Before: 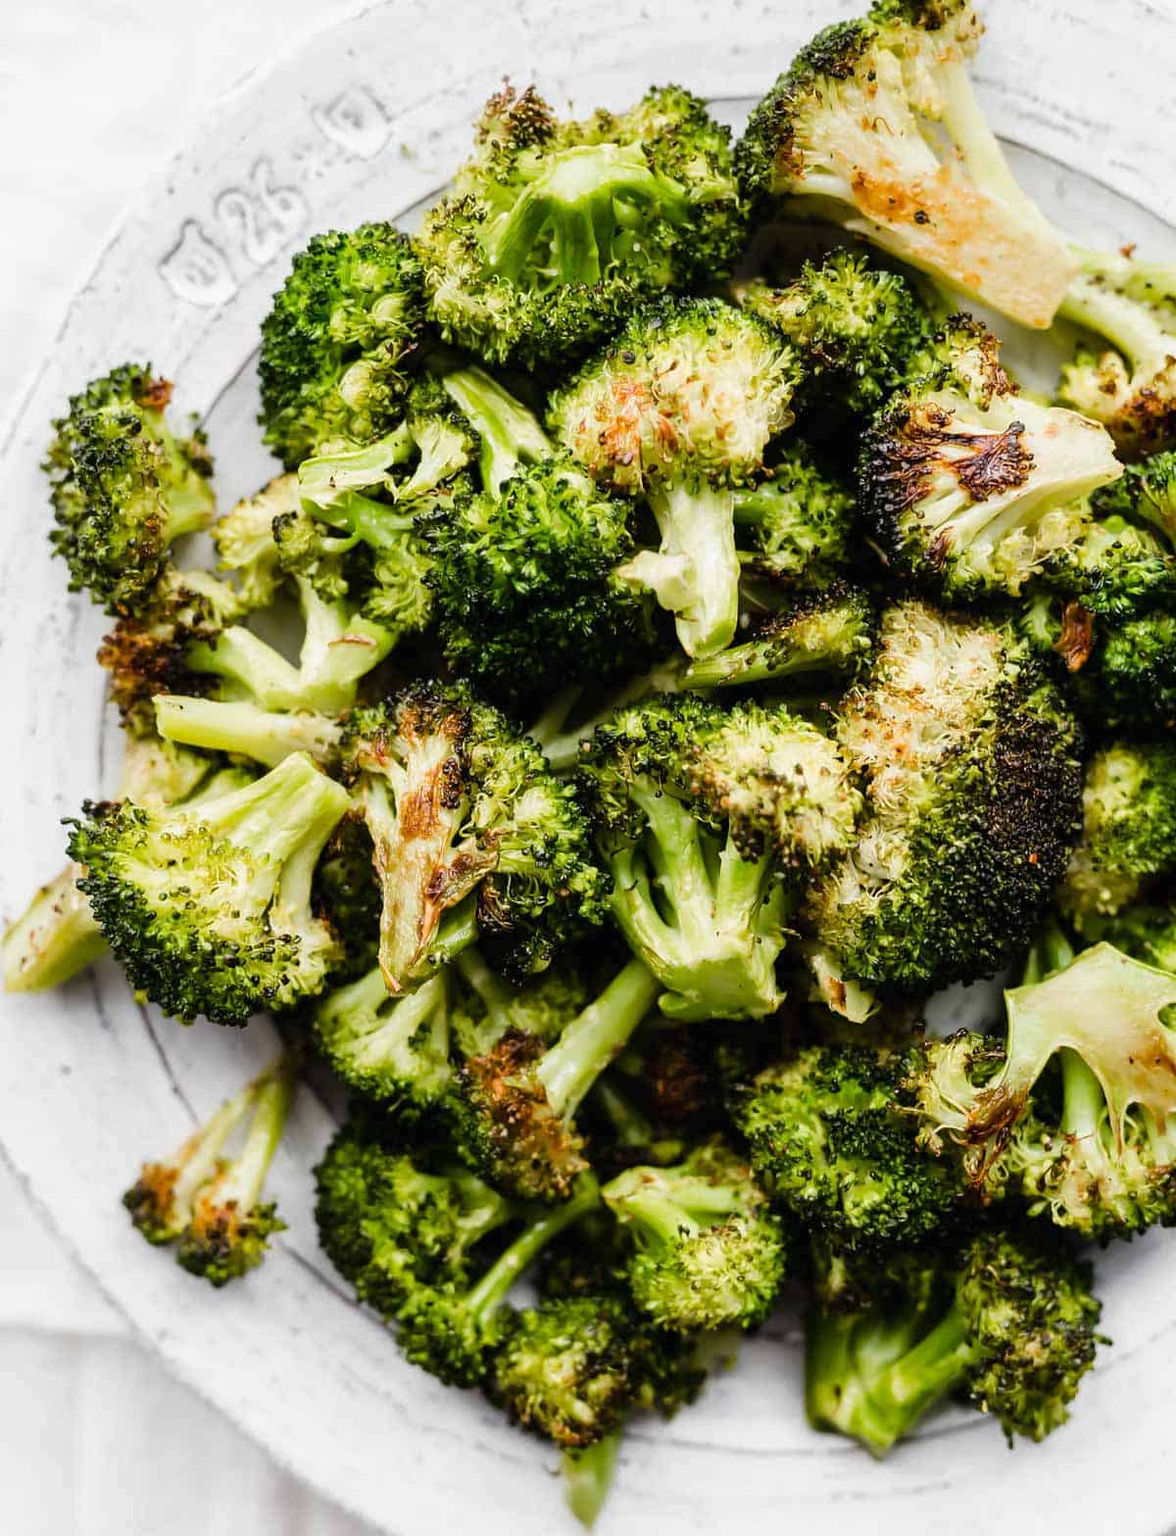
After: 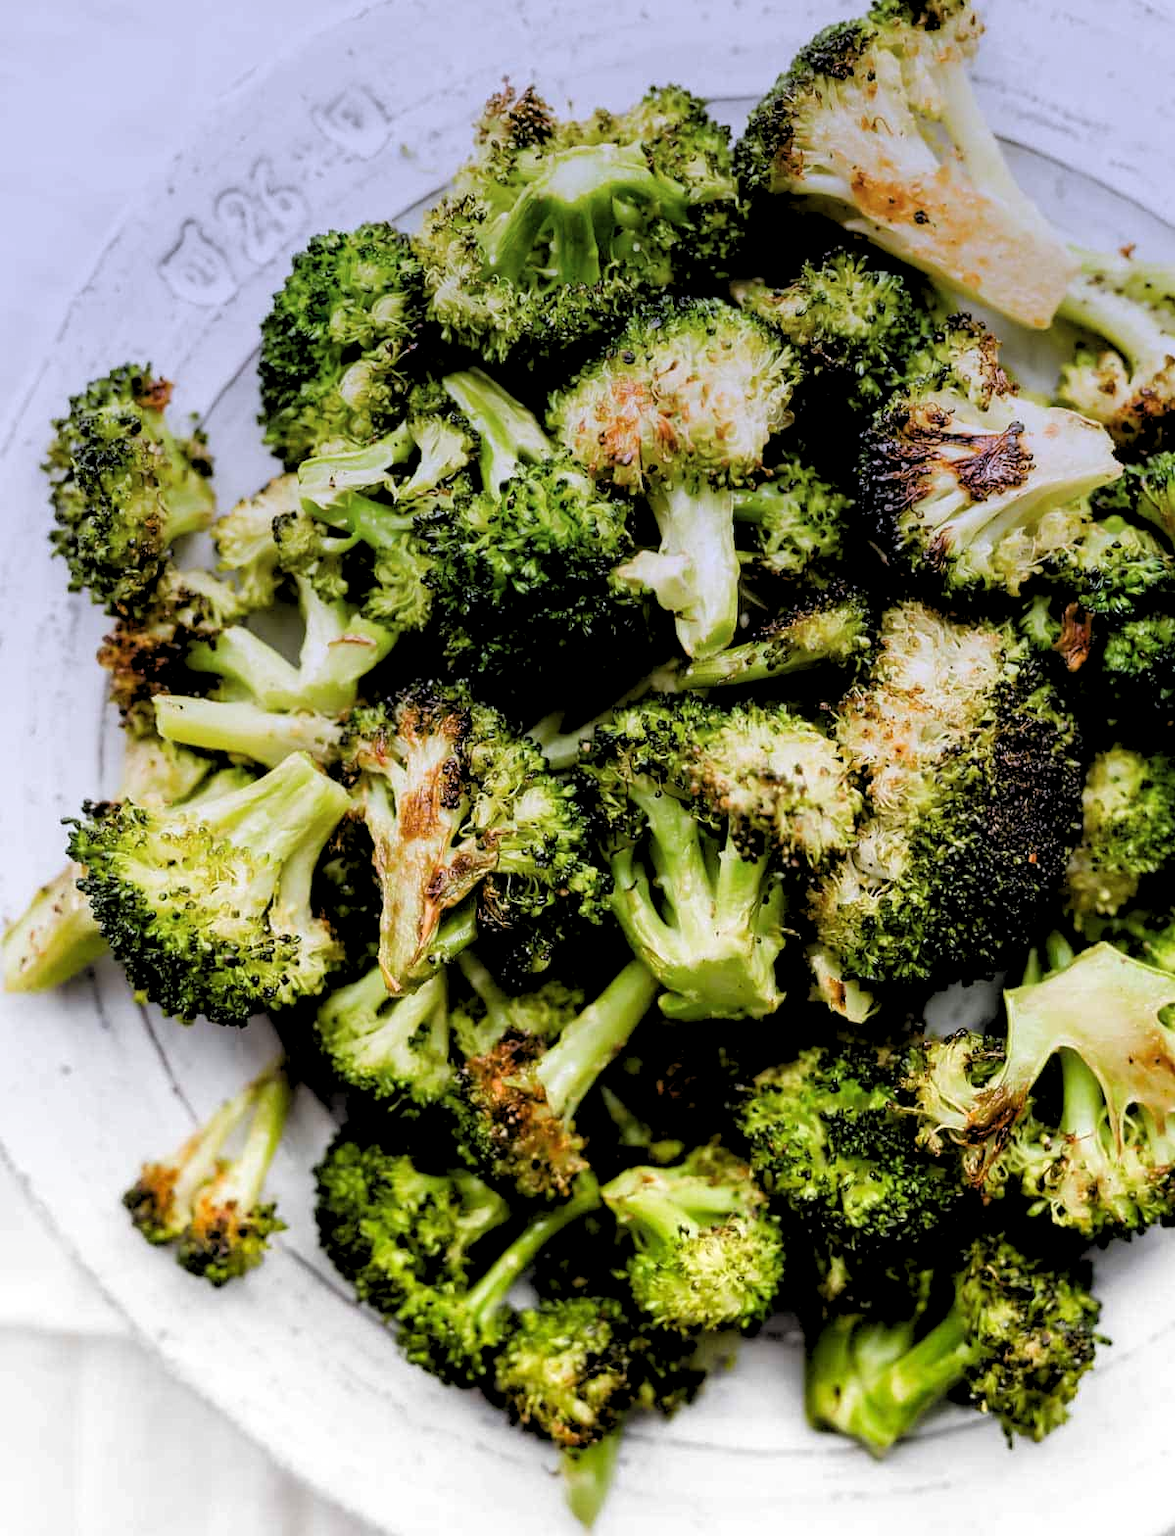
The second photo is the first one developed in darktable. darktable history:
graduated density: hue 238.83°, saturation 50%
rgb levels: levels [[0.013, 0.434, 0.89], [0, 0.5, 1], [0, 0.5, 1]]
